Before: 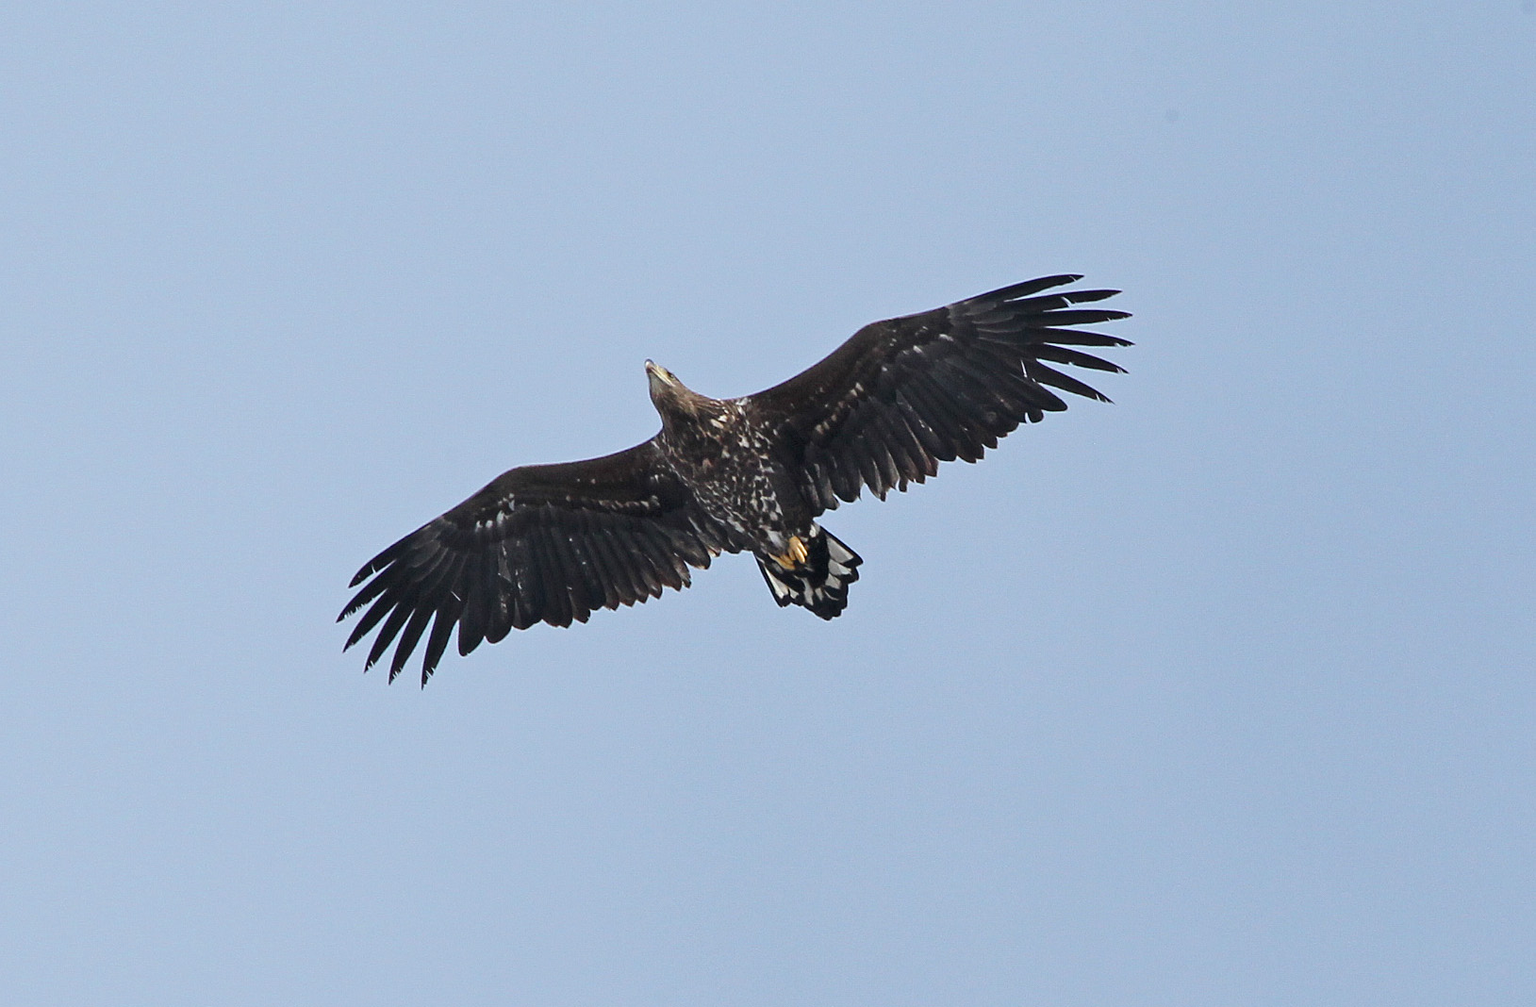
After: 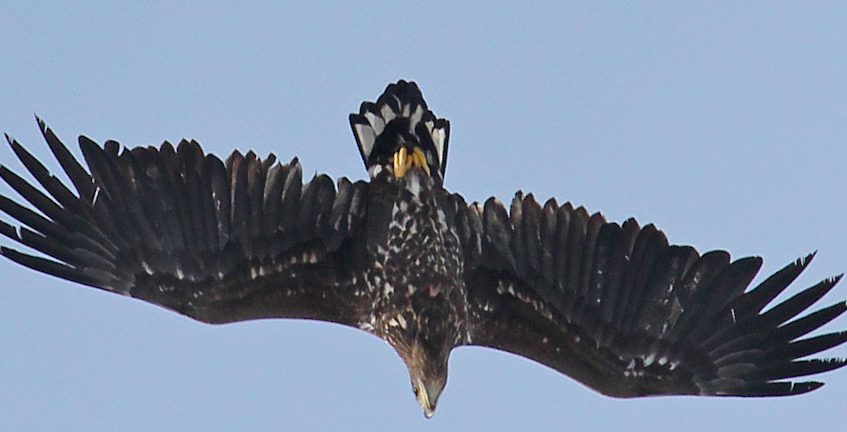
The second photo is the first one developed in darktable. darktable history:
crop and rotate: angle 147.62°, left 9.088%, top 15.657%, right 4.432%, bottom 17.089%
color balance rgb: perceptual saturation grading › global saturation 25.026%, global vibrance -16.265%, contrast -5.602%
